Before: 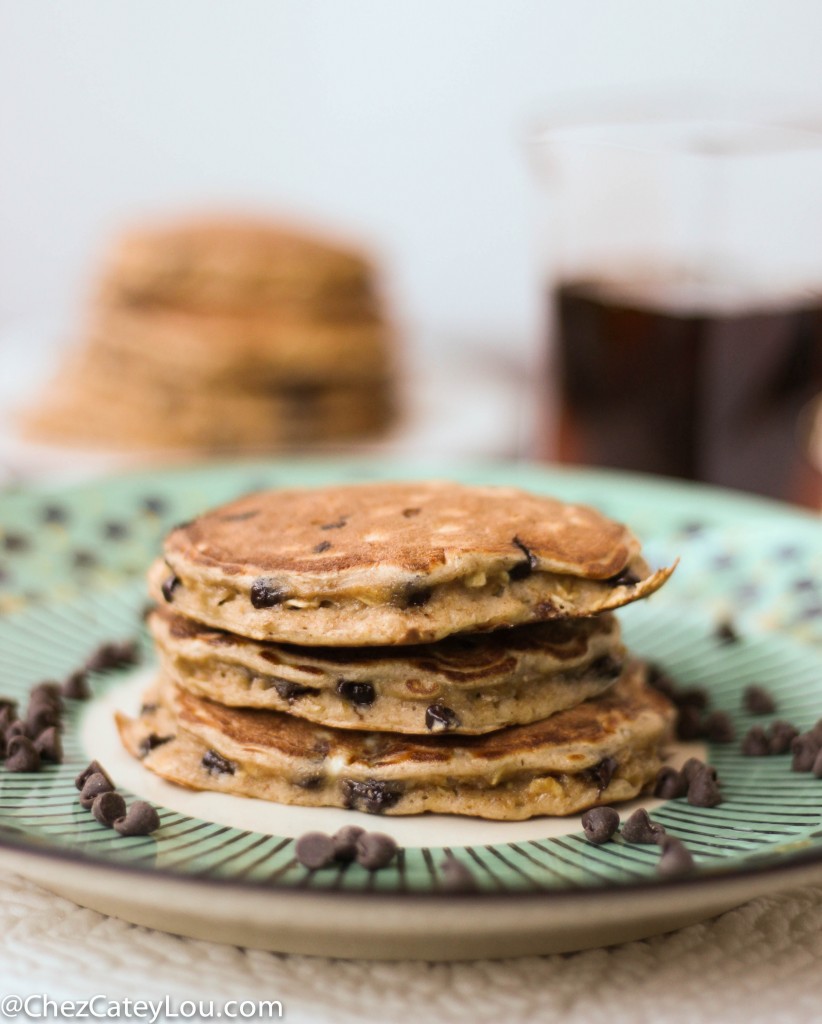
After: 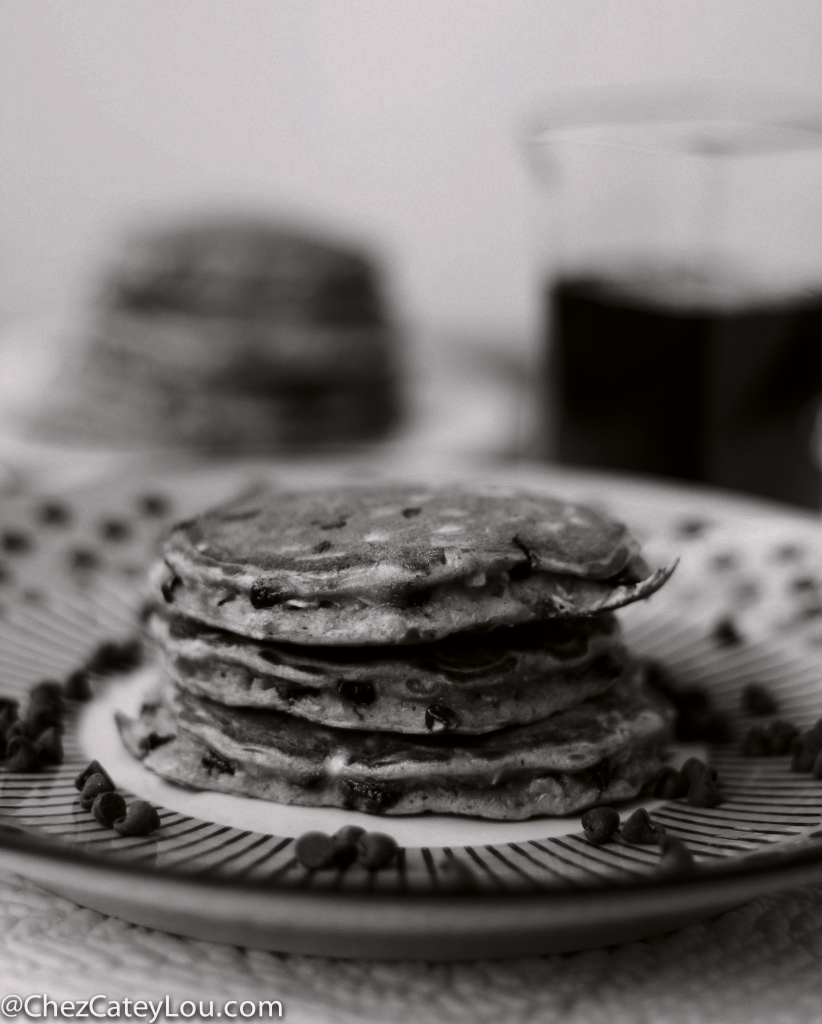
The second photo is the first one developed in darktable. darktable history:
color correction: highlights a* 3.03, highlights b* -1.29, shadows a* -0.094, shadows b* 2.53, saturation 0.975
contrast brightness saturation: contrast -0.038, brightness -0.572, saturation -0.984
